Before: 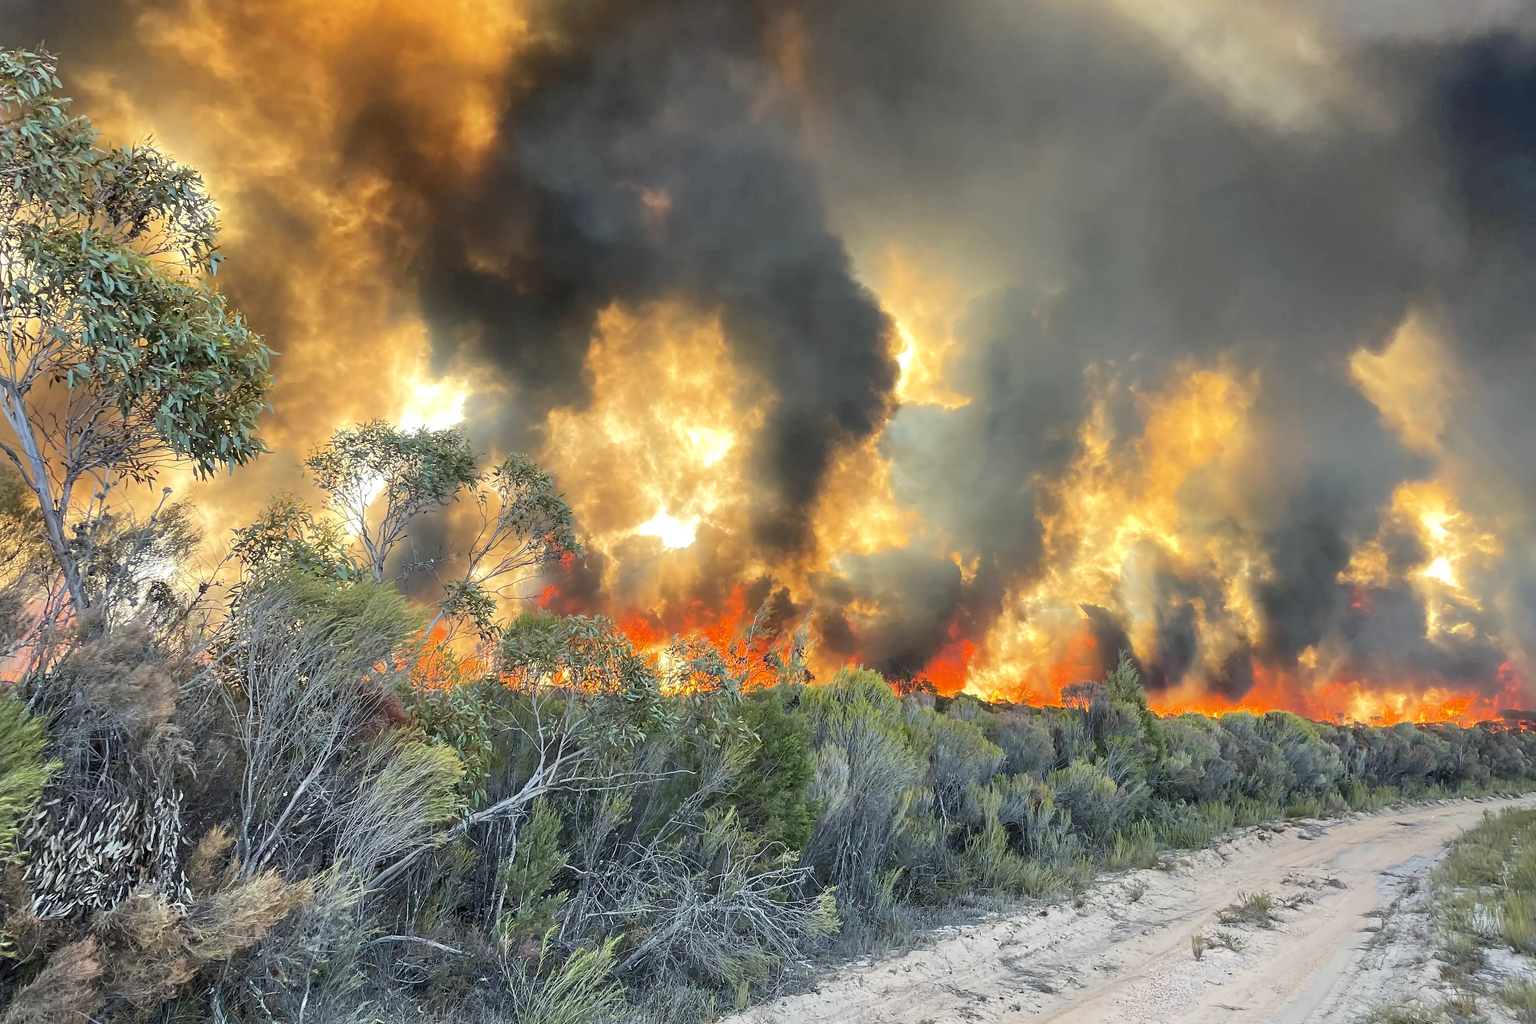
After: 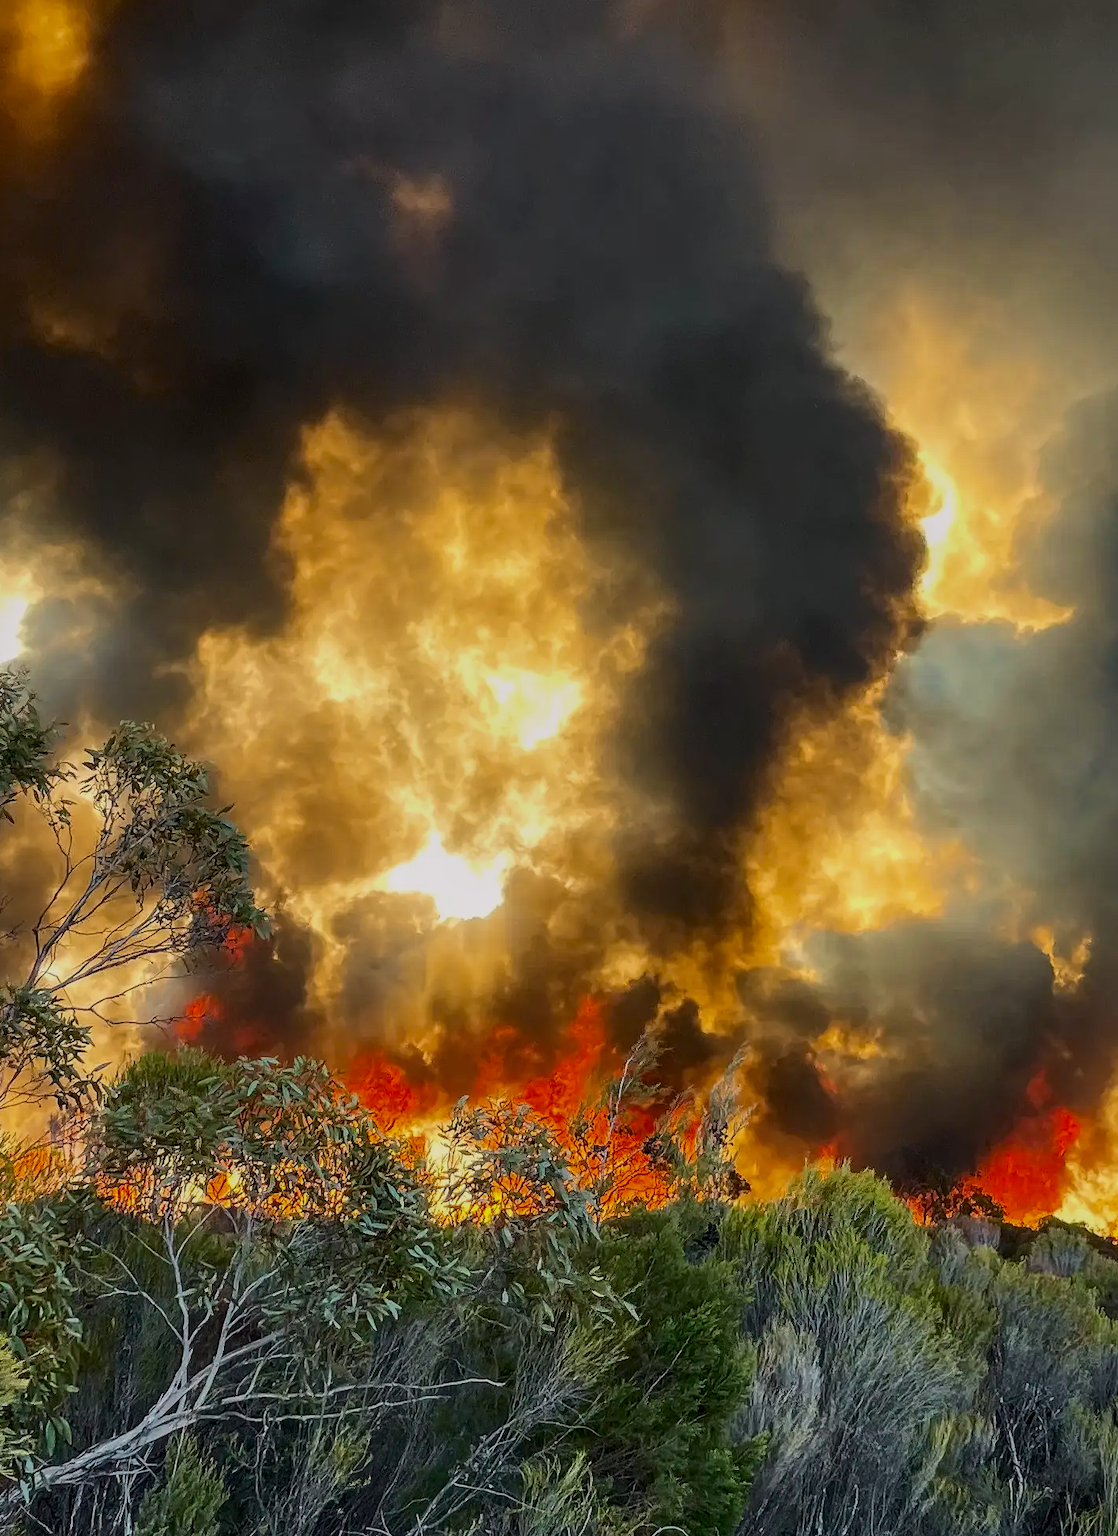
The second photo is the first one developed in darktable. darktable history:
local contrast: detail 130%
exposure: exposure -1.468 EV, compensate highlight preservation false
crop and rotate: left 29.476%, top 10.214%, right 35.32%, bottom 17.333%
shadows and highlights: radius 125.46, shadows 21.19, highlights -21.19, low approximation 0.01
contrast brightness saturation: contrast 0.18, saturation 0.3
tone curve: curves: ch0 [(0.003, 0.029) (0.202, 0.232) (0.46, 0.56) (0.611, 0.739) (0.843, 0.941) (1, 0.99)]; ch1 [(0, 0) (0.35, 0.356) (0.45, 0.453) (0.508, 0.515) (0.617, 0.601) (1, 1)]; ch2 [(0, 0) (0.456, 0.469) (0.5, 0.5) (0.556, 0.566) (0.635, 0.642) (1, 1)], color space Lab, independent channels, preserve colors none
